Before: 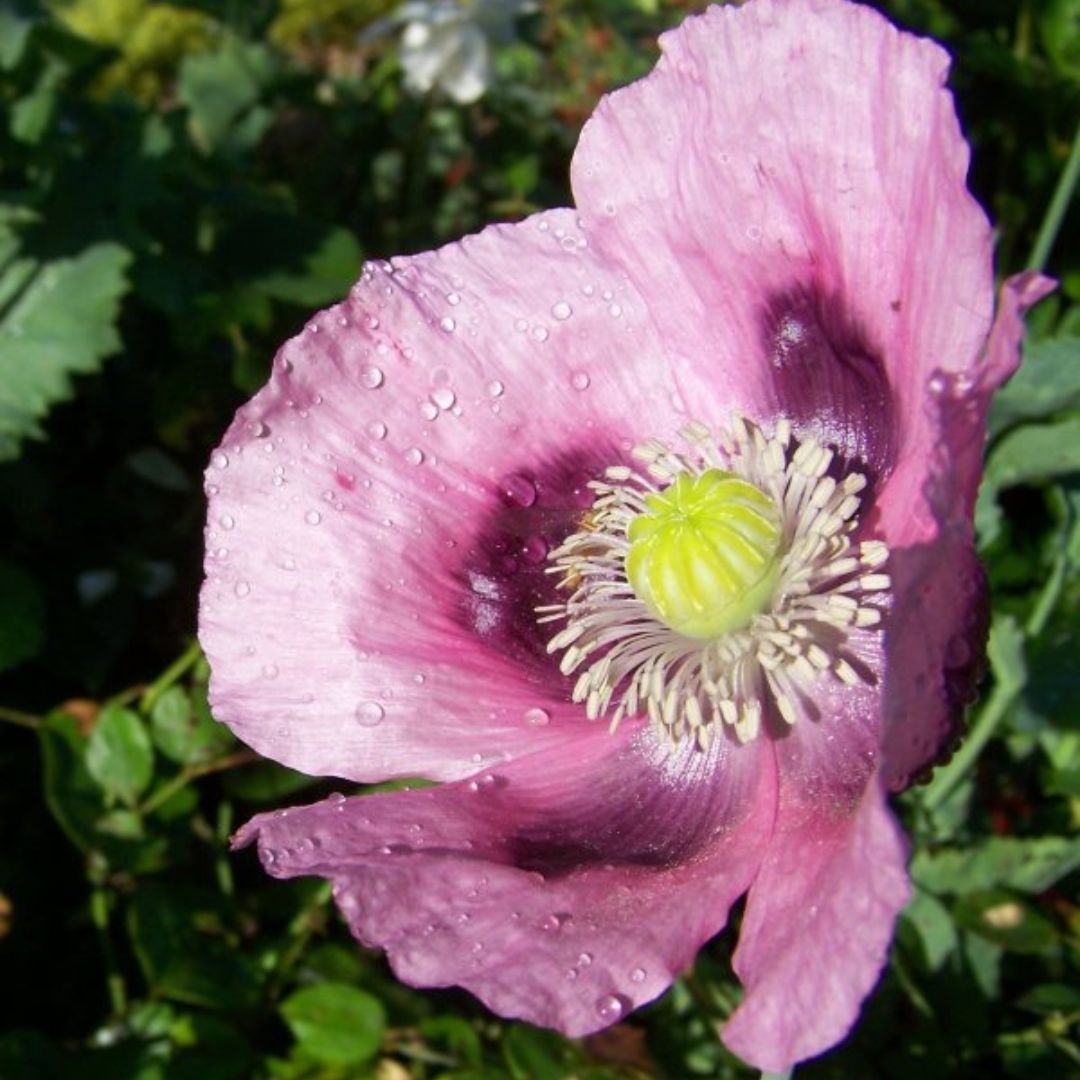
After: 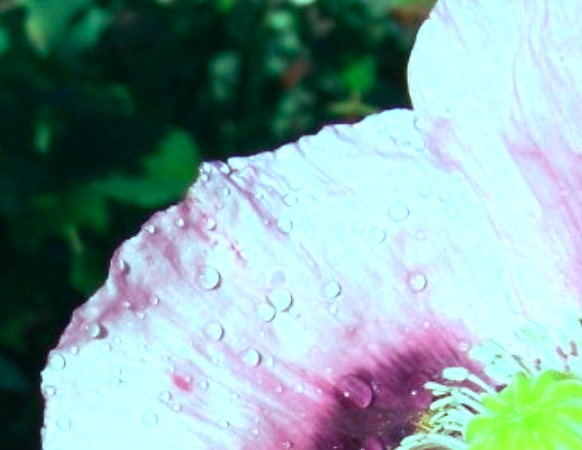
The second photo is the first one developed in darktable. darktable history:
crop: left 15.173%, top 9.173%, right 30.892%, bottom 49.117%
color balance rgb: shadows lift › luminance -28.567%, shadows lift › chroma 10.214%, shadows lift › hue 231.53°, highlights gain › chroma 7.618%, highlights gain › hue 186.38°, perceptual saturation grading › global saturation 0.36%
exposure: black level correction -0.002, exposure 0.528 EV, compensate highlight preservation false
